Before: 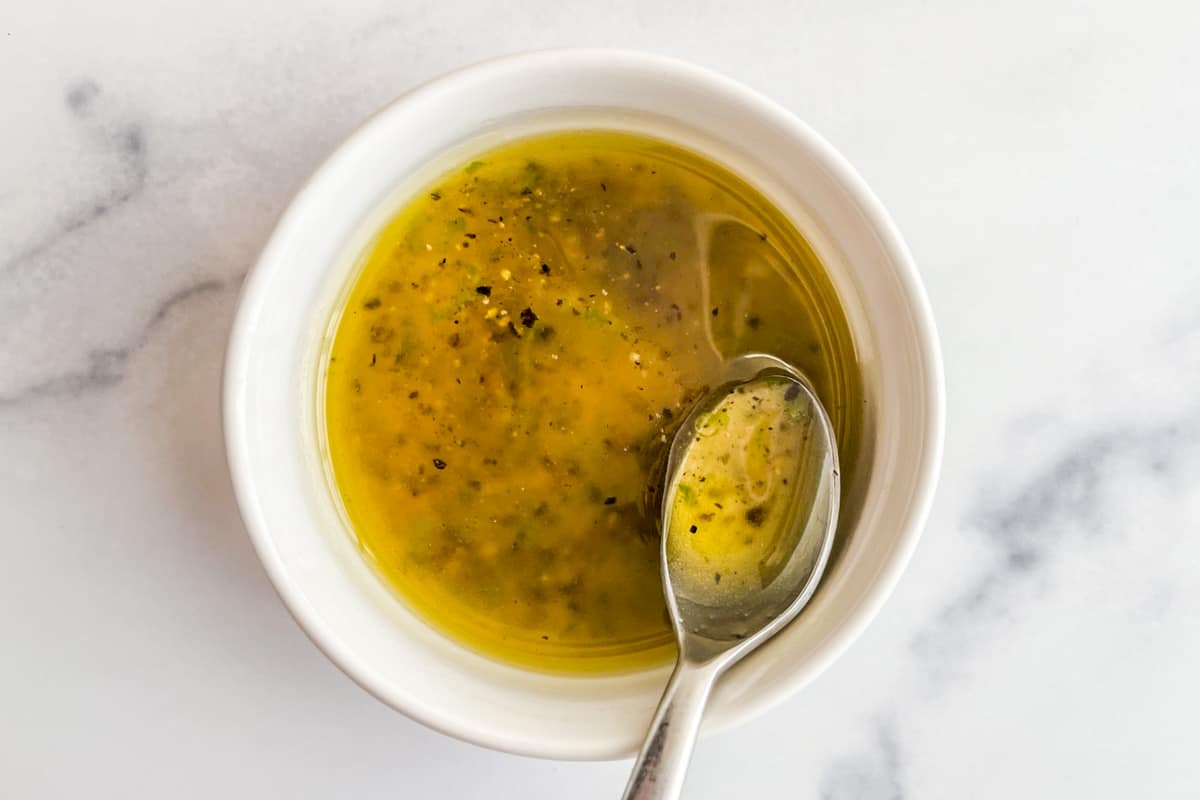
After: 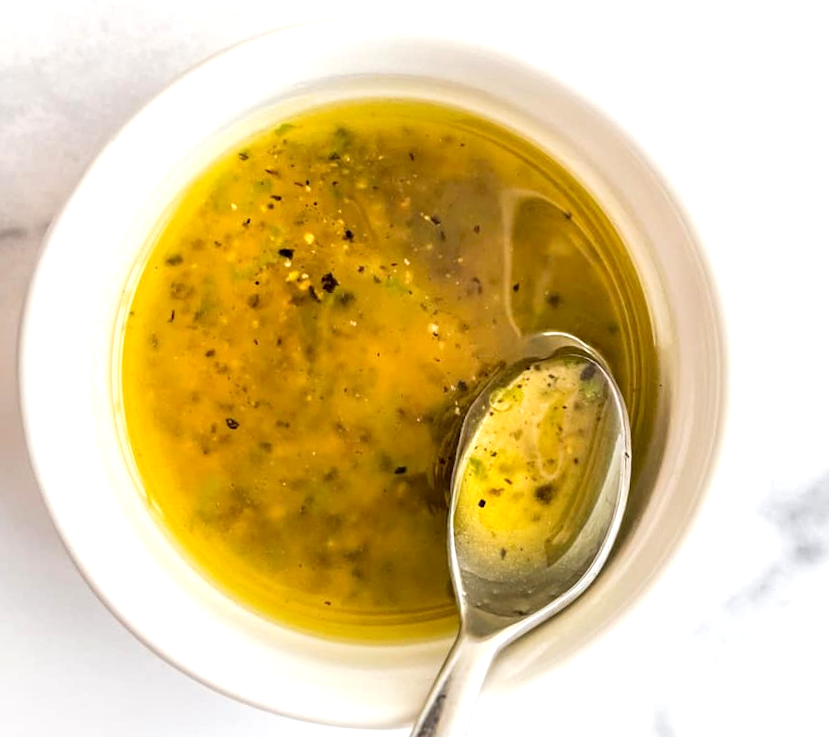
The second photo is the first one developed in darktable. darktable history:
crop and rotate: angle -3.27°, left 14.277%, top 0.028%, right 10.766%, bottom 0.028%
exposure: black level correction 0.001, exposure 0.5 EV, compensate exposure bias true, compensate highlight preservation false
